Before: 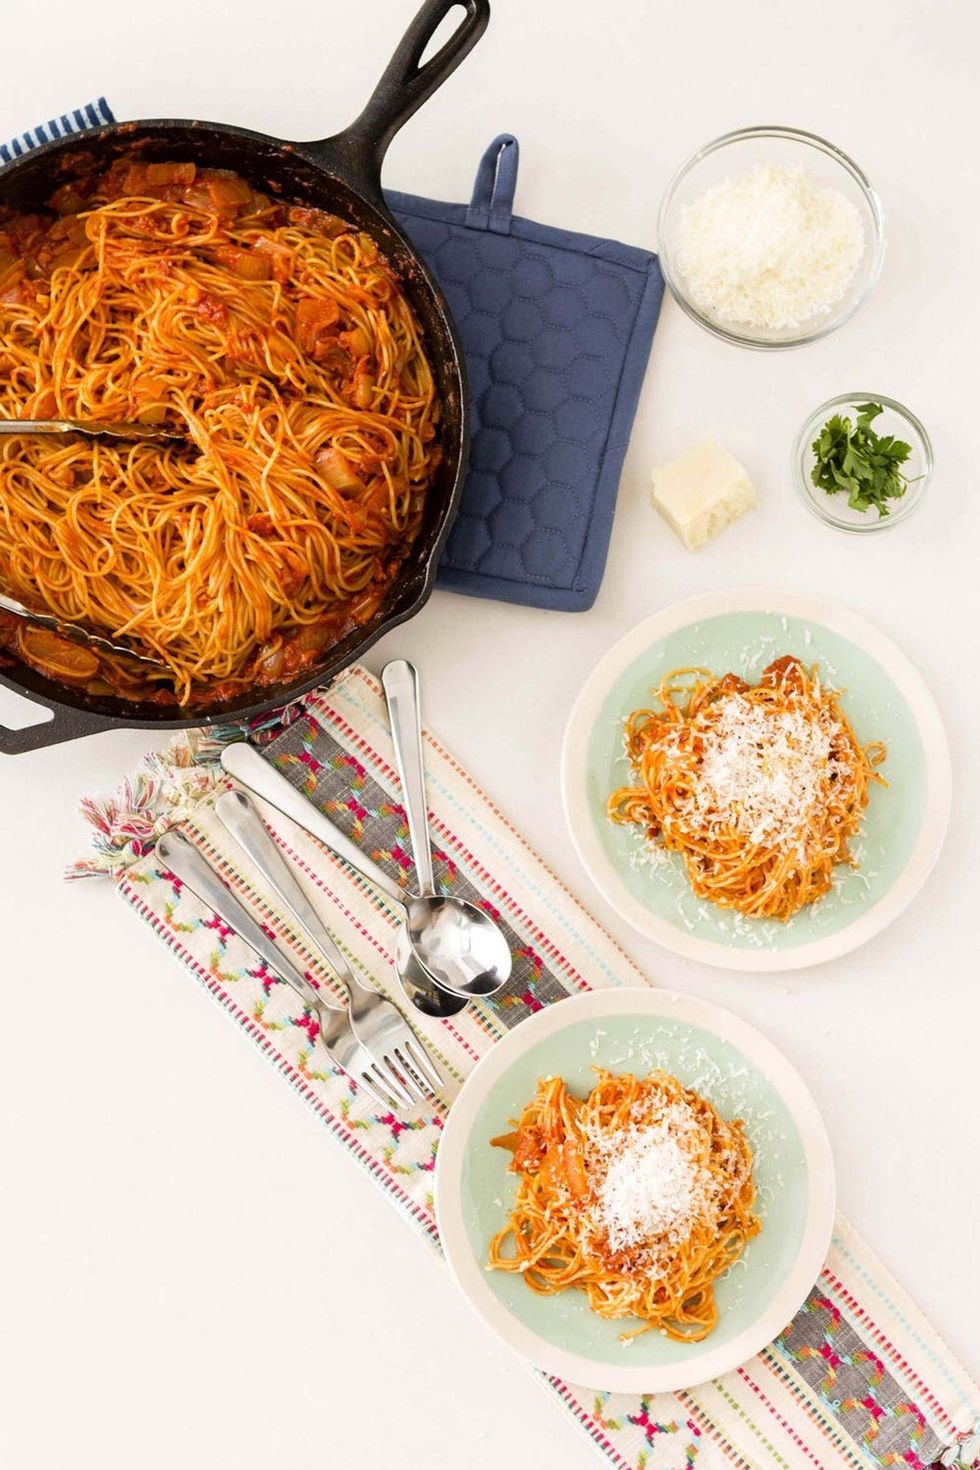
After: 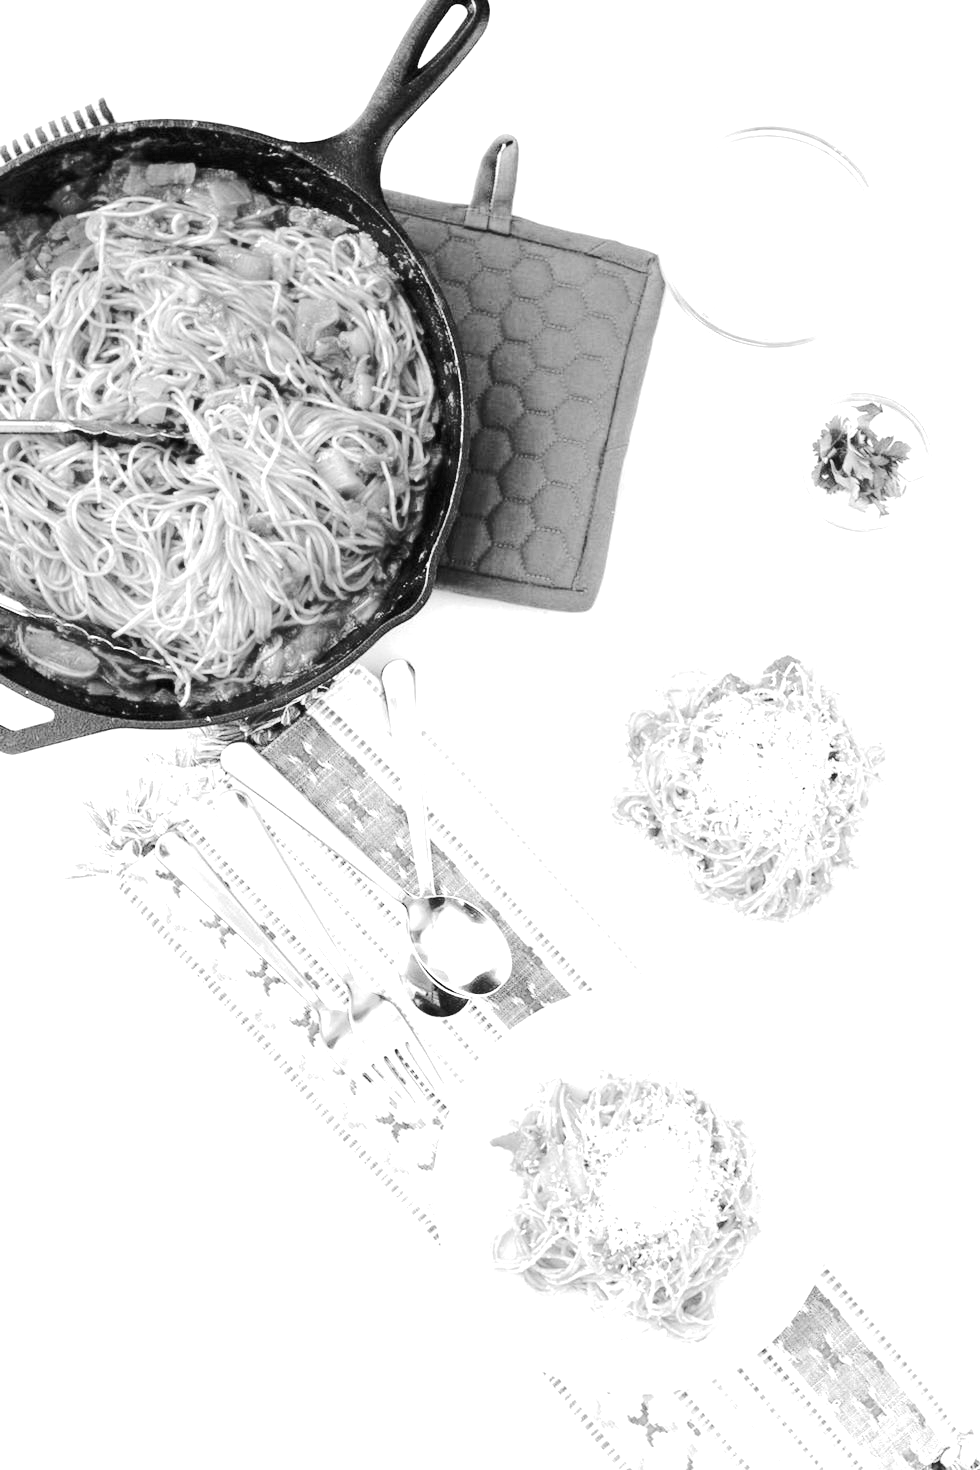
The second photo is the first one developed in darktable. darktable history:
exposure: black level correction 0, exposure 1.2 EV, compensate exposure bias true, compensate highlight preservation false
rgb curve: curves: ch0 [(0, 0) (0.284, 0.292) (0.505, 0.644) (1, 1)], compensate middle gray true
monochrome: on, module defaults
